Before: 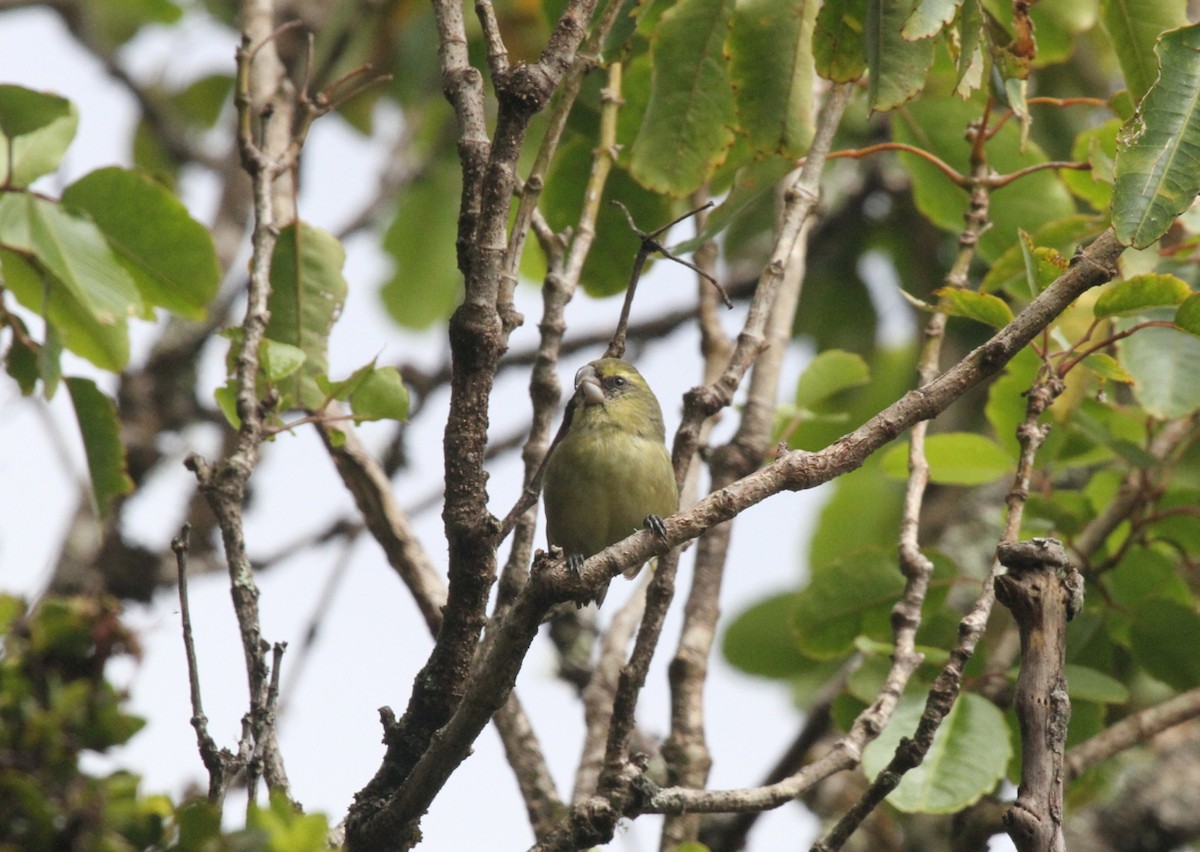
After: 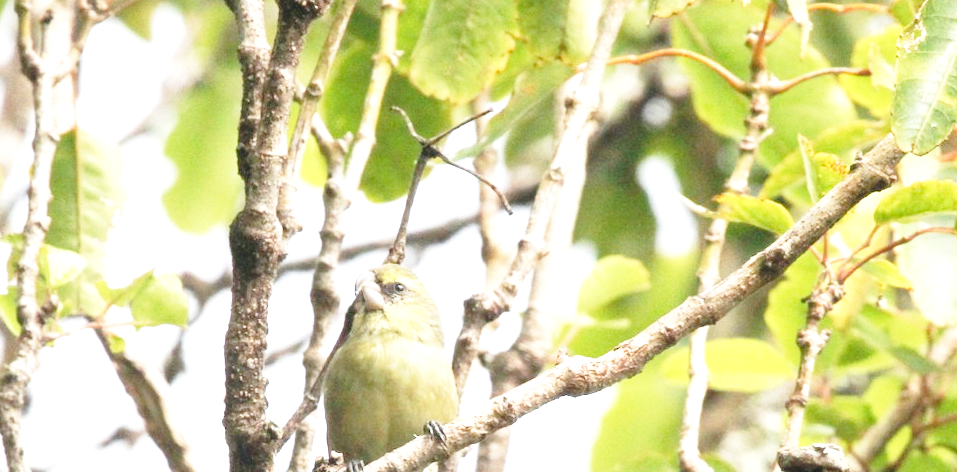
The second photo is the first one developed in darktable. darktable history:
exposure: black level correction 0, exposure 1.446 EV, compensate highlight preservation false
crop: left 18.409%, top 11.102%, right 1.815%, bottom 33.436%
base curve: curves: ch0 [(0, 0) (0.028, 0.03) (0.121, 0.232) (0.46, 0.748) (0.859, 0.968) (1, 1)], preserve colors none
